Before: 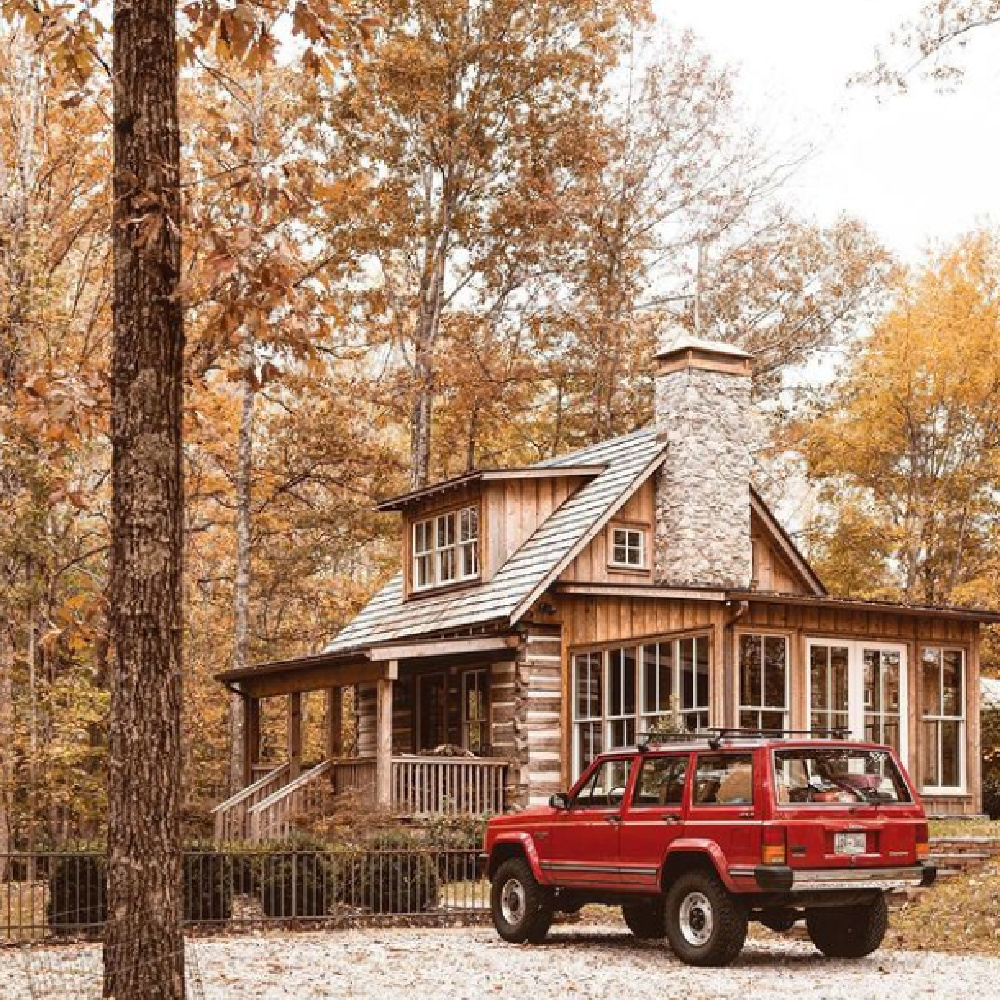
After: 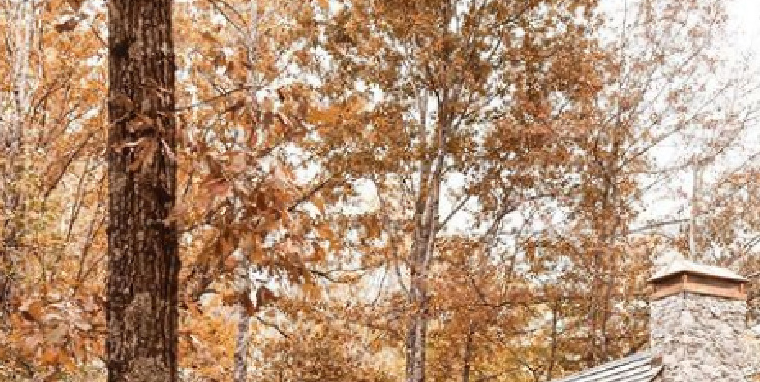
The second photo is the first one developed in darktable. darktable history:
crop: left 0.566%, top 7.646%, right 23.396%, bottom 54.076%
